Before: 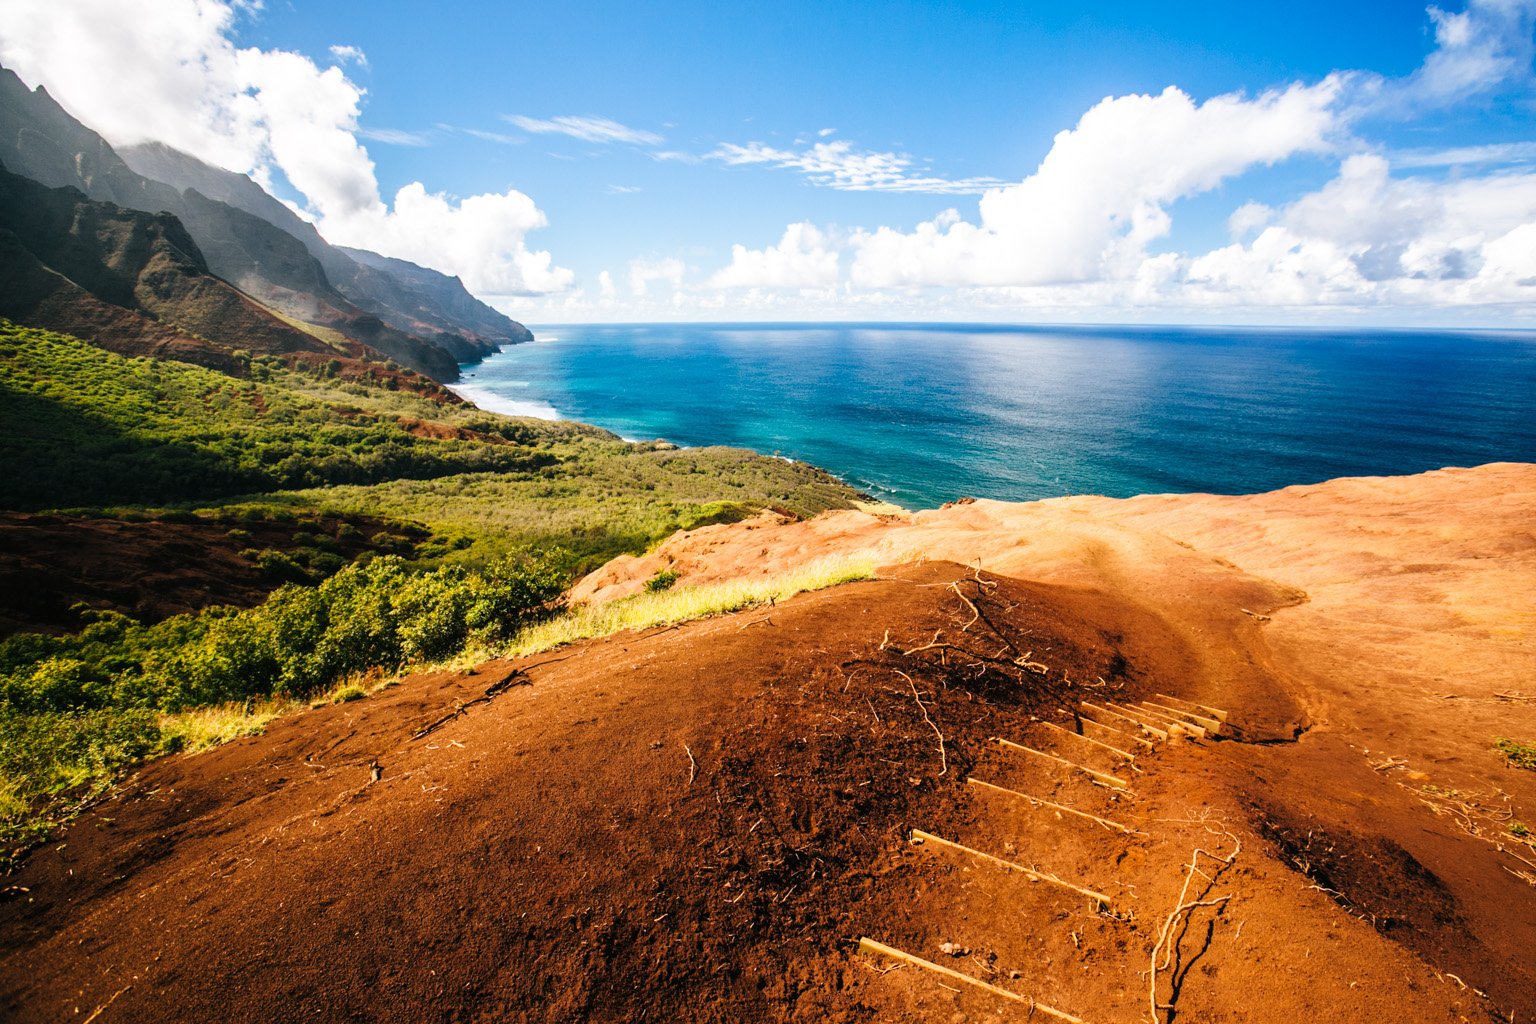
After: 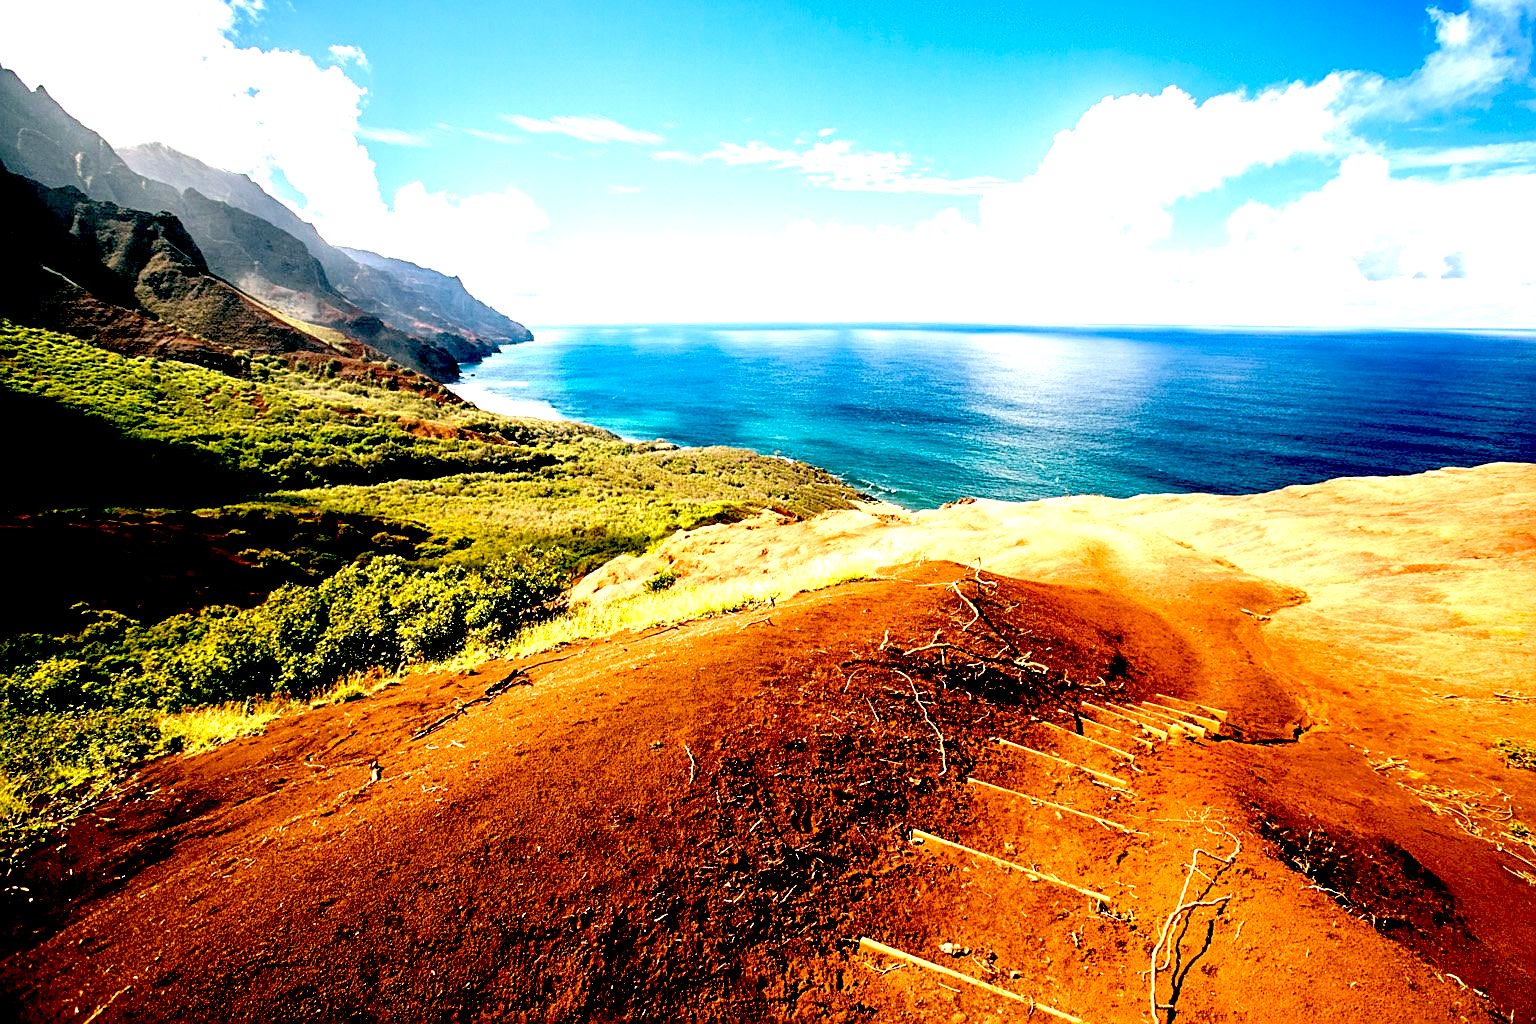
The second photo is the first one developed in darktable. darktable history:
sharpen: on, module defaults
exposure: black level correction 0.035, exposure 0.9 EV, compensate highlight preservation false
